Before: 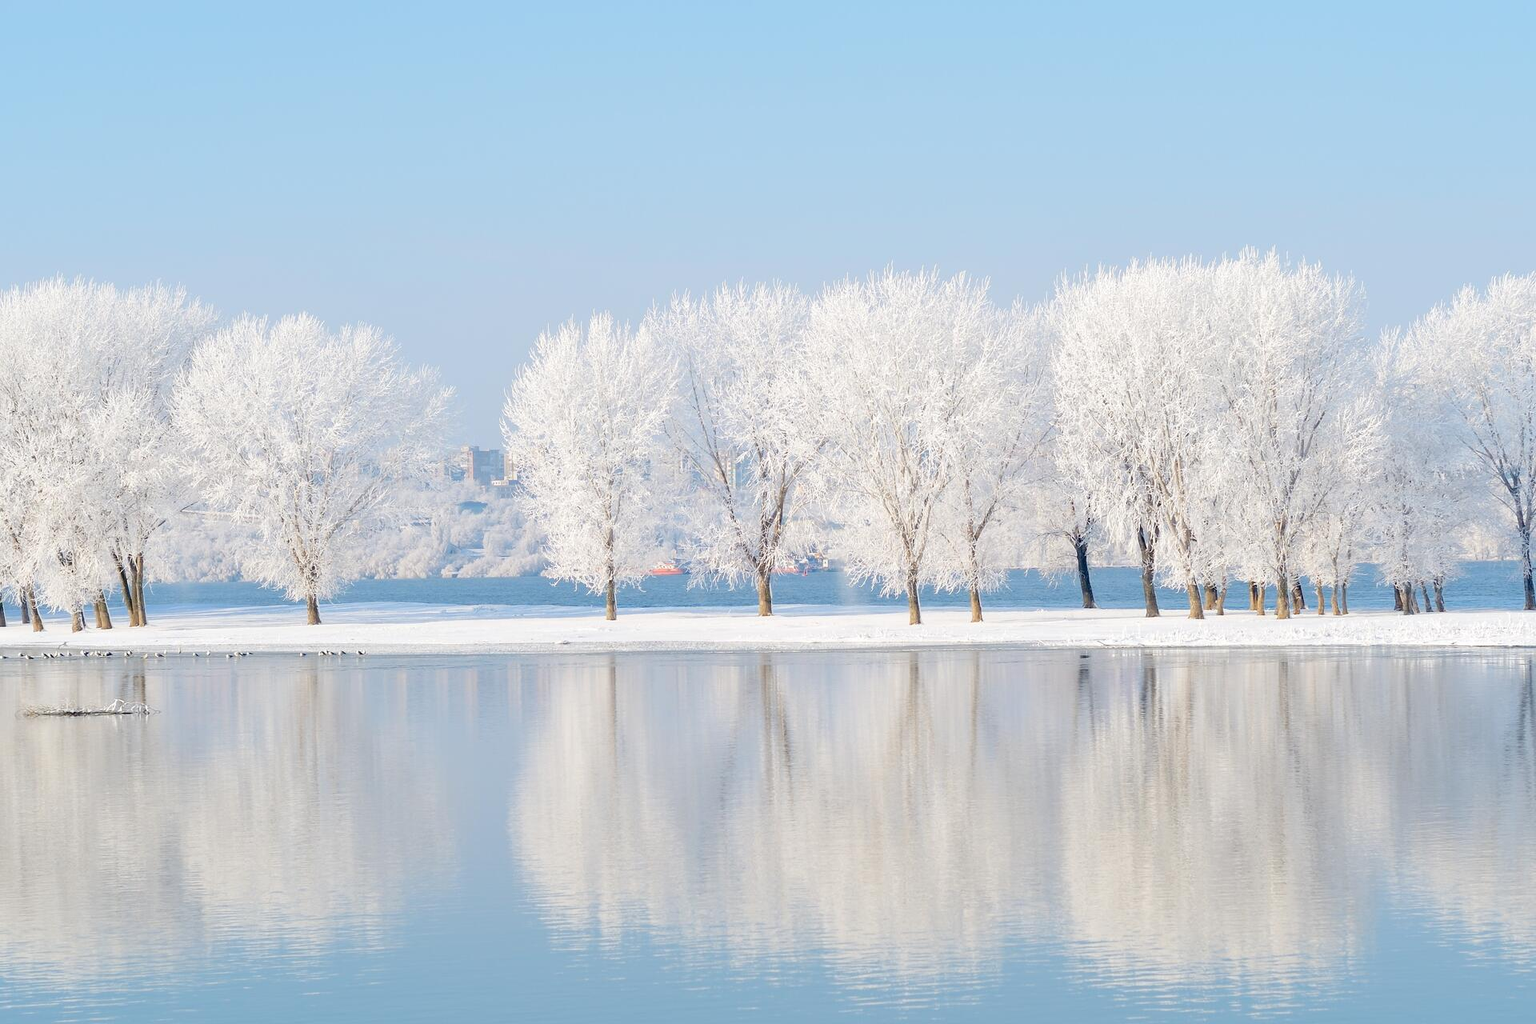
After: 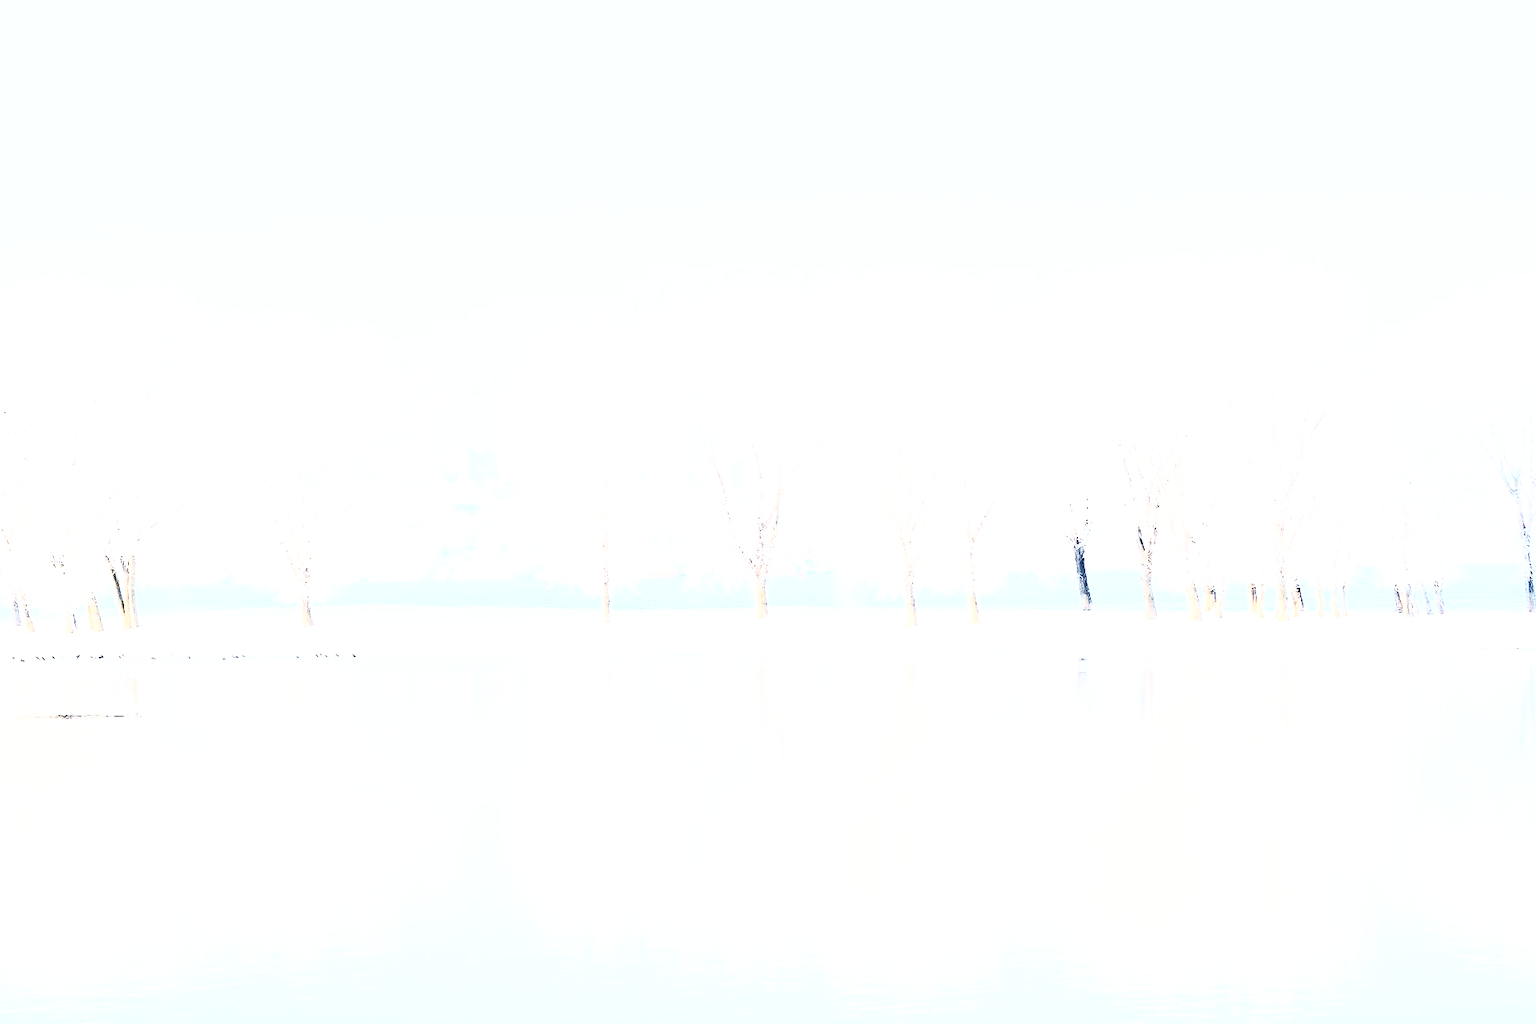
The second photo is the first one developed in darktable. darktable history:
exposure: black level correction 0, exposure 0.953 EV, compensate exposure bias true, compensate highlight preservation false
contrast brightness saturation: contrast 0.57, brightness 0.57, saturation -0.34
crop and rotate: left 0.614%, top 0.179%, bottom 0.309%
base curve: curves: ch0 [(0, 0) (0.008, 0.007) (0.022, 0.029) (0.048, 0.089) (0.092, 0.197) (0.191, 0.399) (0.275, 0.534) (0.357, 0.65) (0.477, 0.78) (0.542, 0.833) (0.799, 0.973) (1, 1)], preserve colors none
